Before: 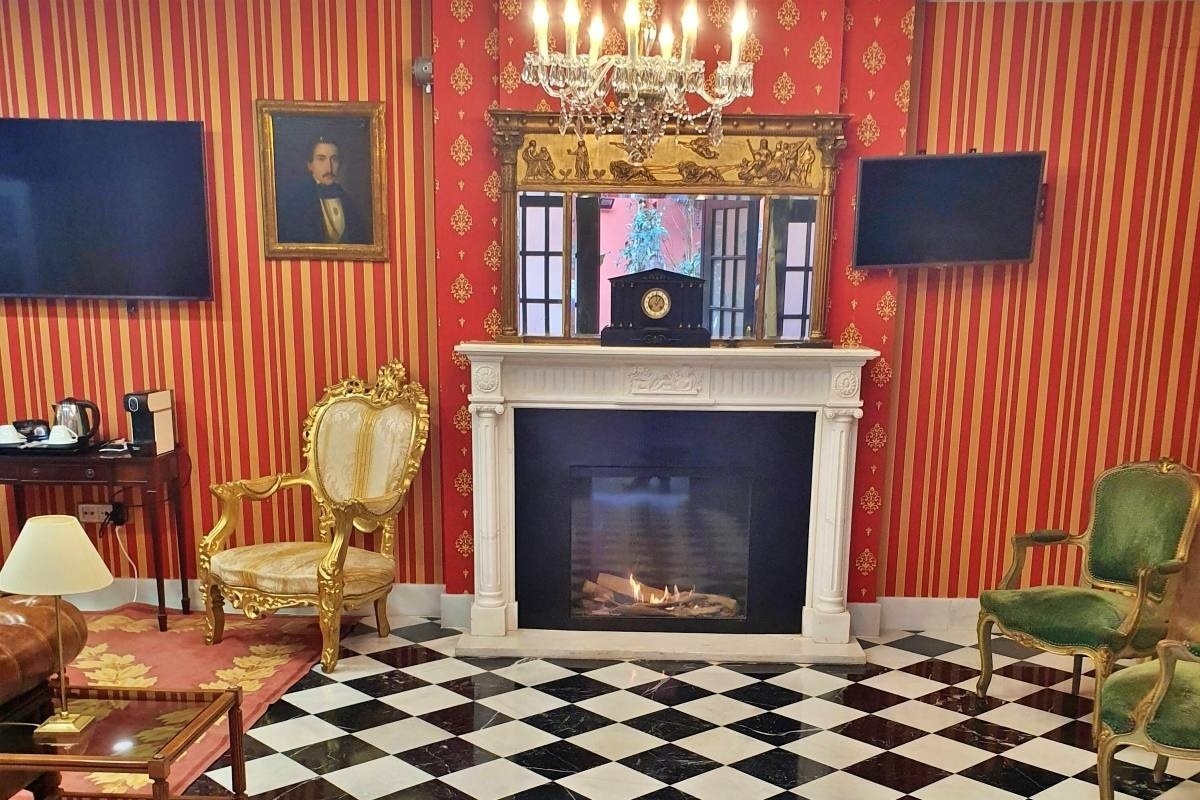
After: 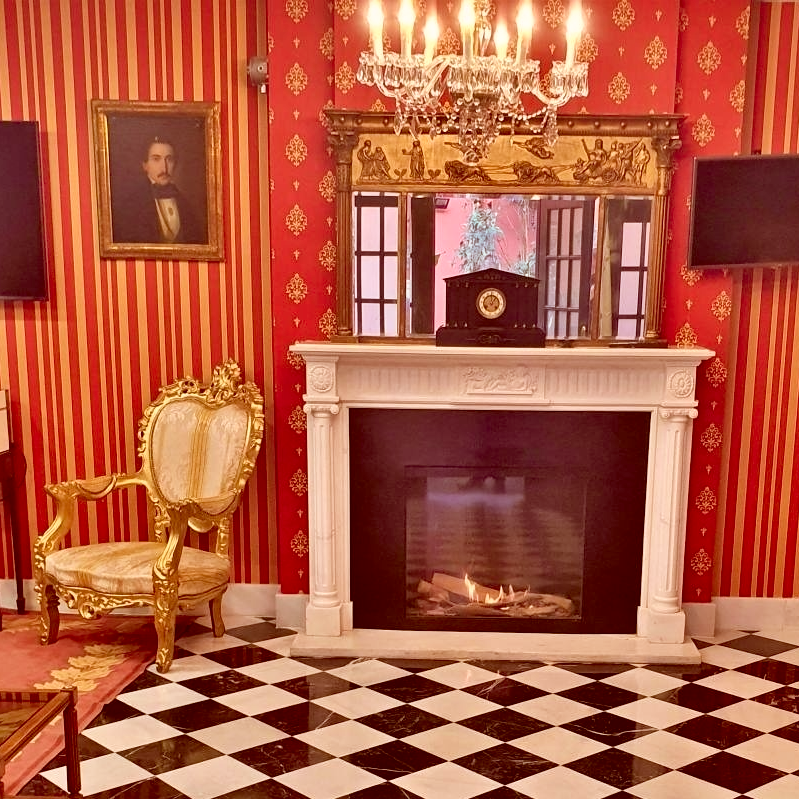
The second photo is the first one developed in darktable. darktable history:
color correction: highlights a* 9.29, highlights b* 9.08, shadows a* 39.67, shadows b* 39.42, saturation 0.818
local contrast: mode bilateral grid, contrast 20, coarseness 50, detail 119%, midtone range 0.2
crop and rotate: left 13.825%, right 19.555%
